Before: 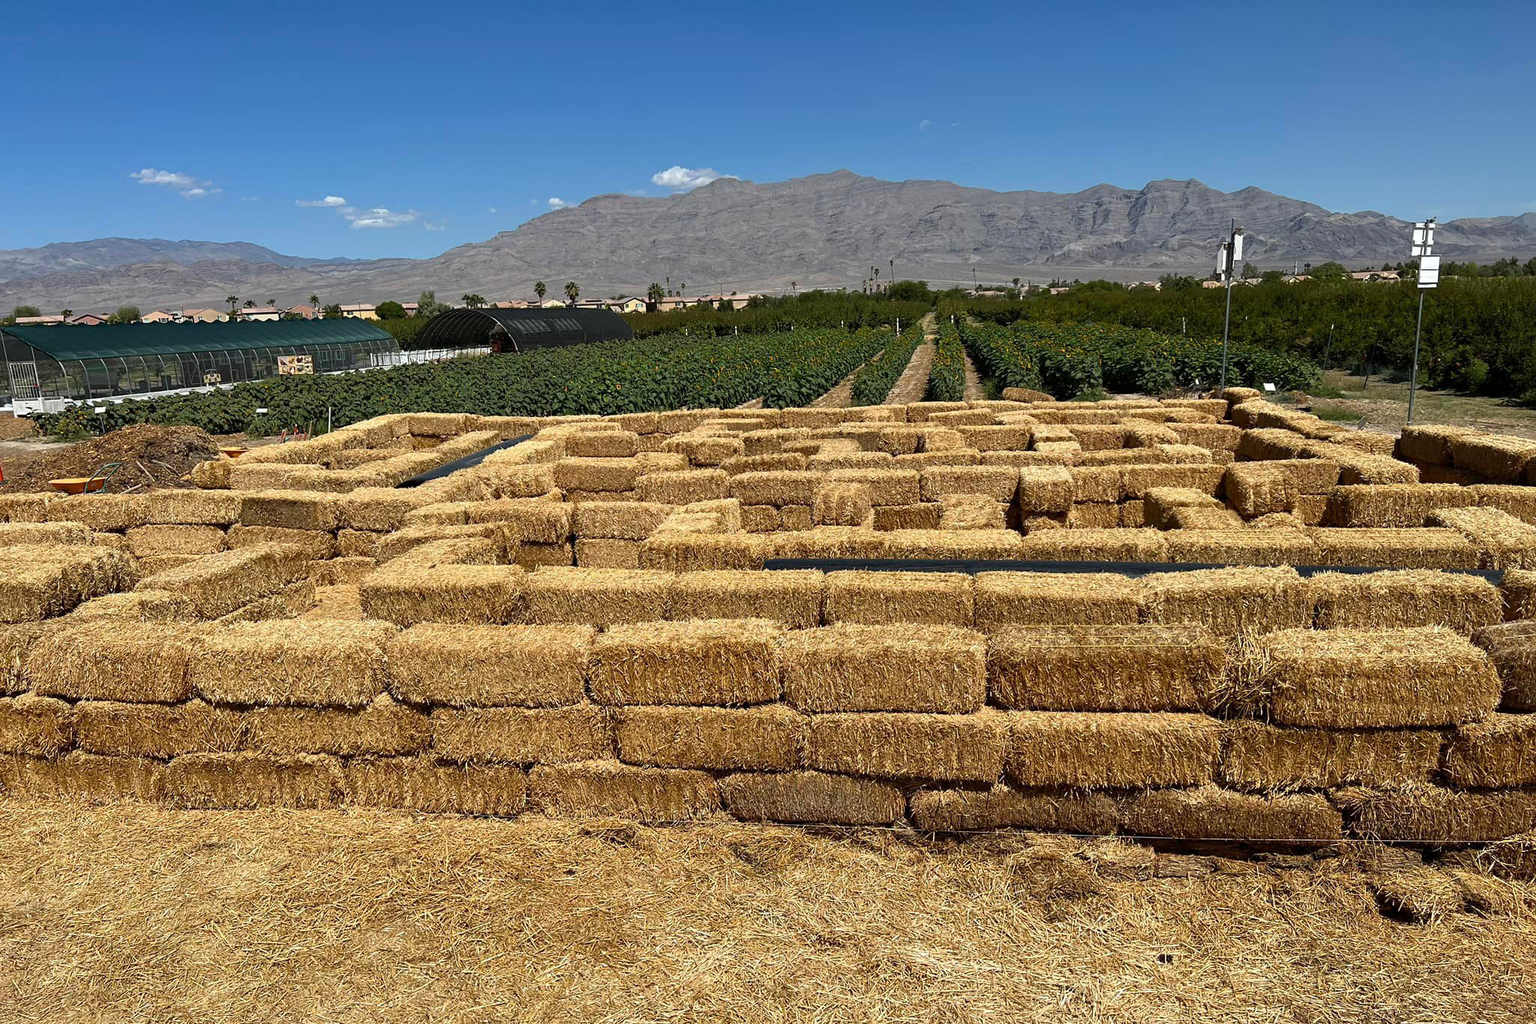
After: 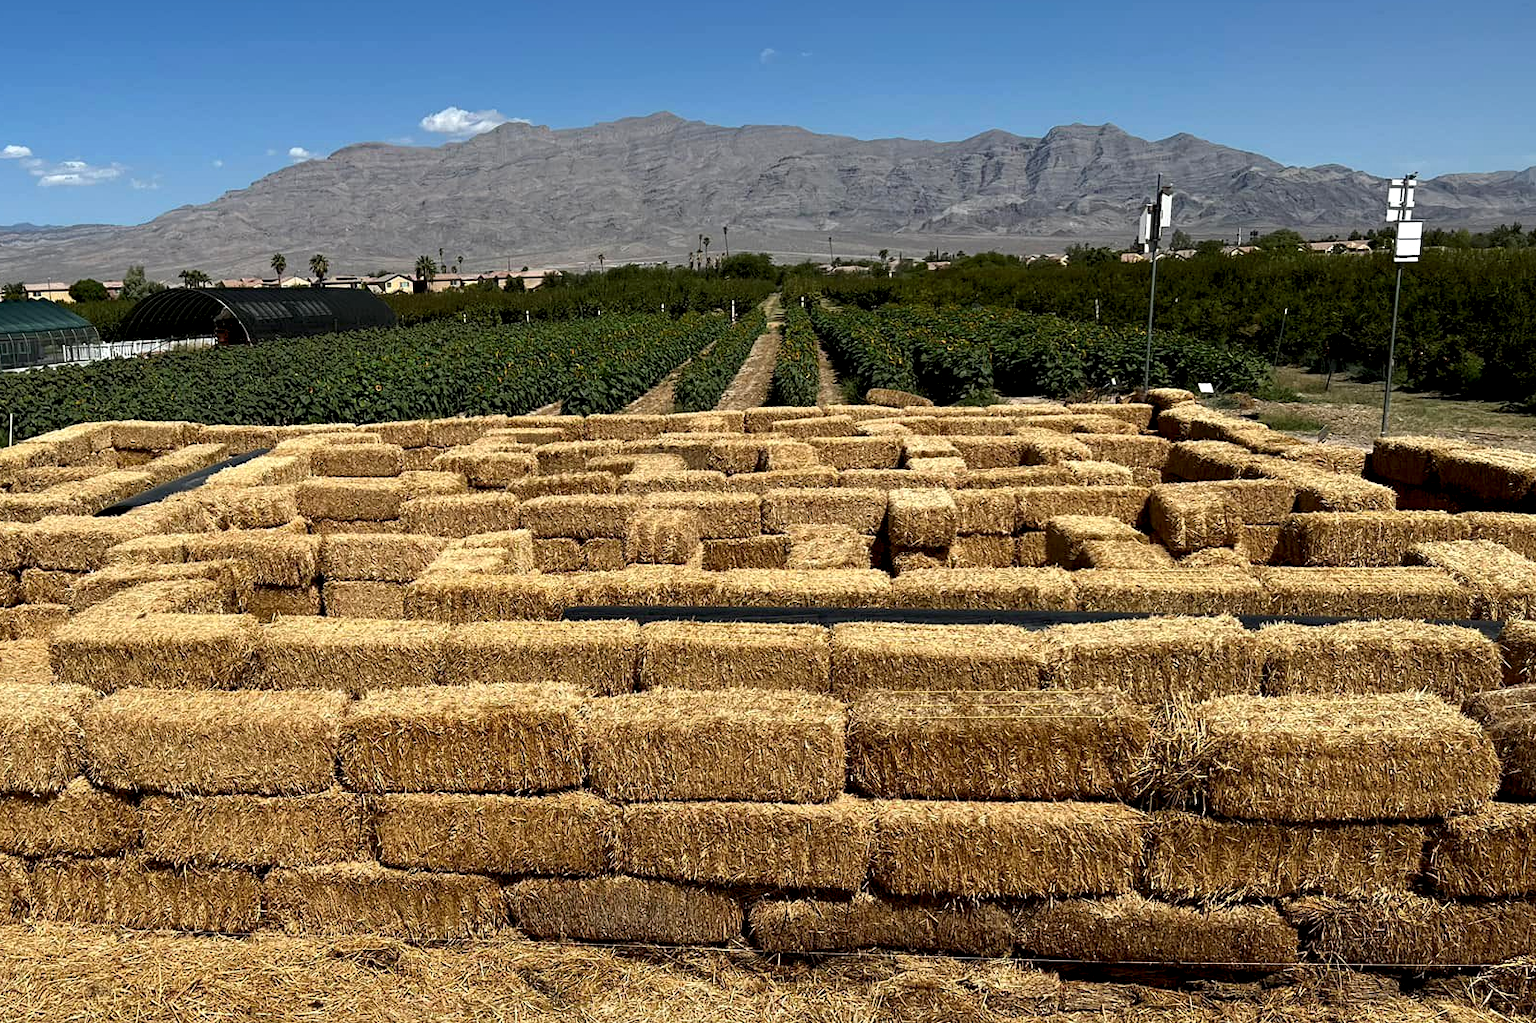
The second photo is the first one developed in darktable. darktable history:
crop and rotate: left 20.941%, top 7.991%, right 0.372%, bottom 13.401%
contrast equalizer: y [[0.6 ×6], [0.55 ×6], [0 ×6], [0 ×6], [0 ×6]], mix -0.295
local contrast: highlights 138%, shadows 155%, detail 139%, midtone range 0.253
